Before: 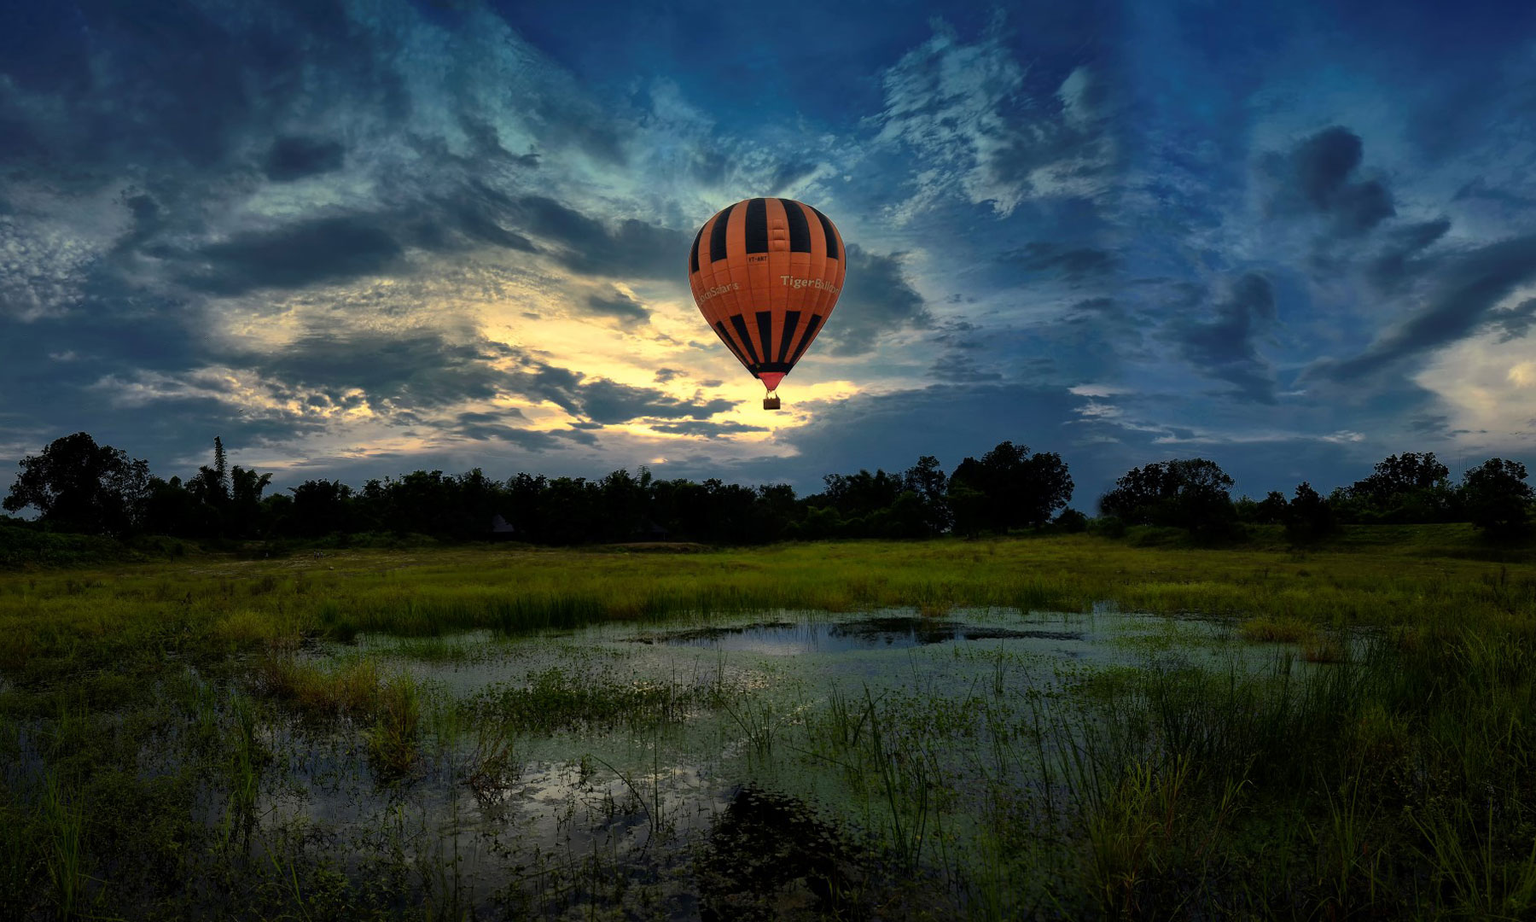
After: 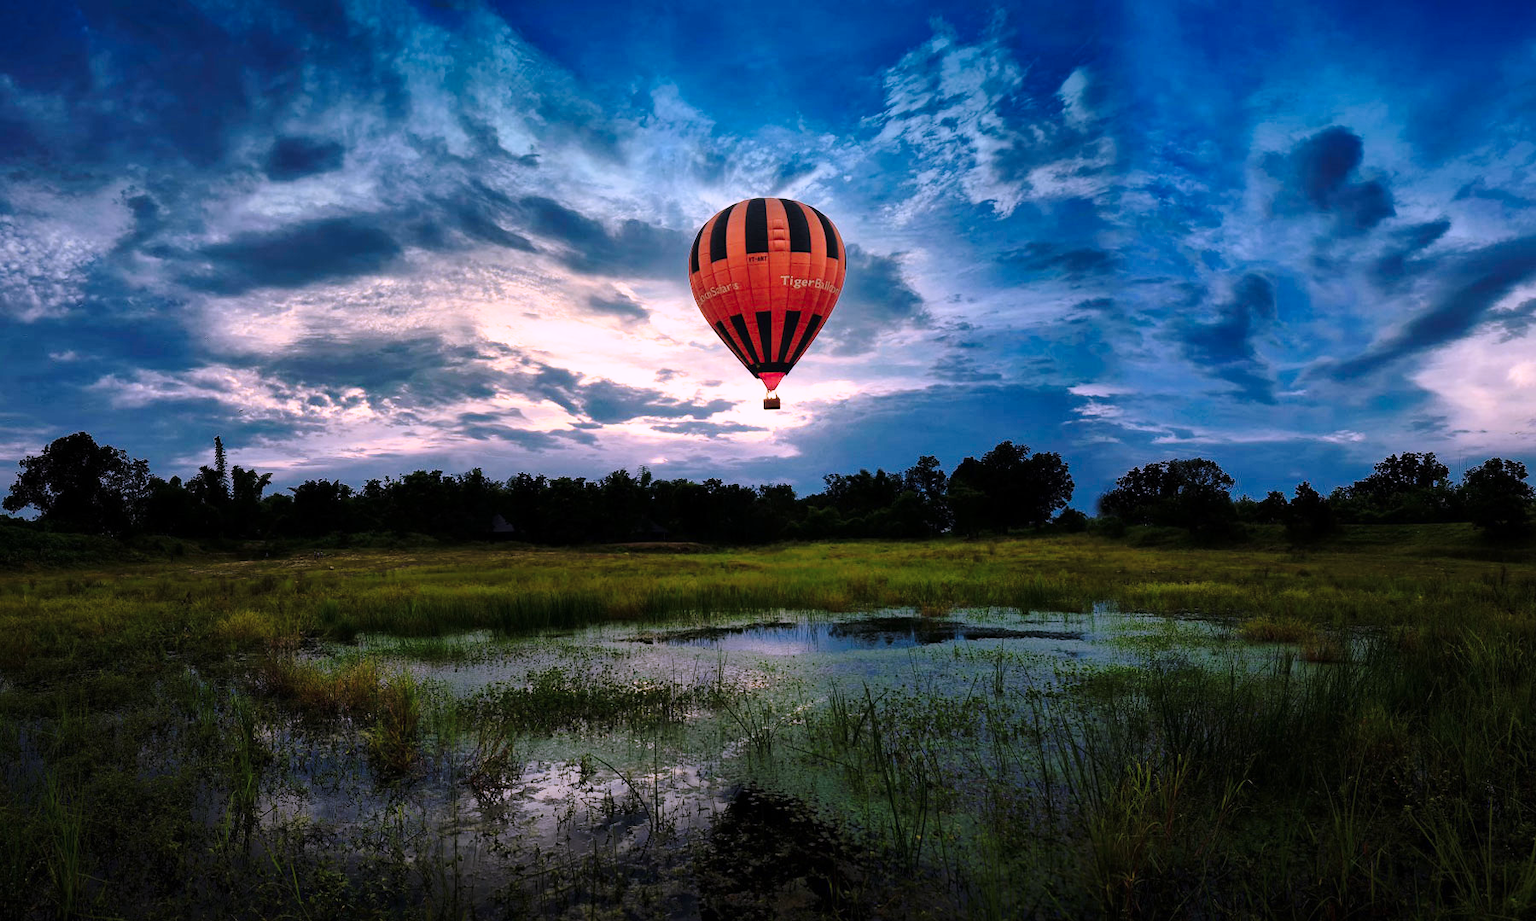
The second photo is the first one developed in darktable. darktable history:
color correction: highlights a* 15.03, highlights b* -25.07
base curve: curves: ch0 [(0, 0) (0.028, 0.03) (0.121, 0.232) (0.46, 0.748) (0.859, 0.968) (1, 1)], preserve colors none
